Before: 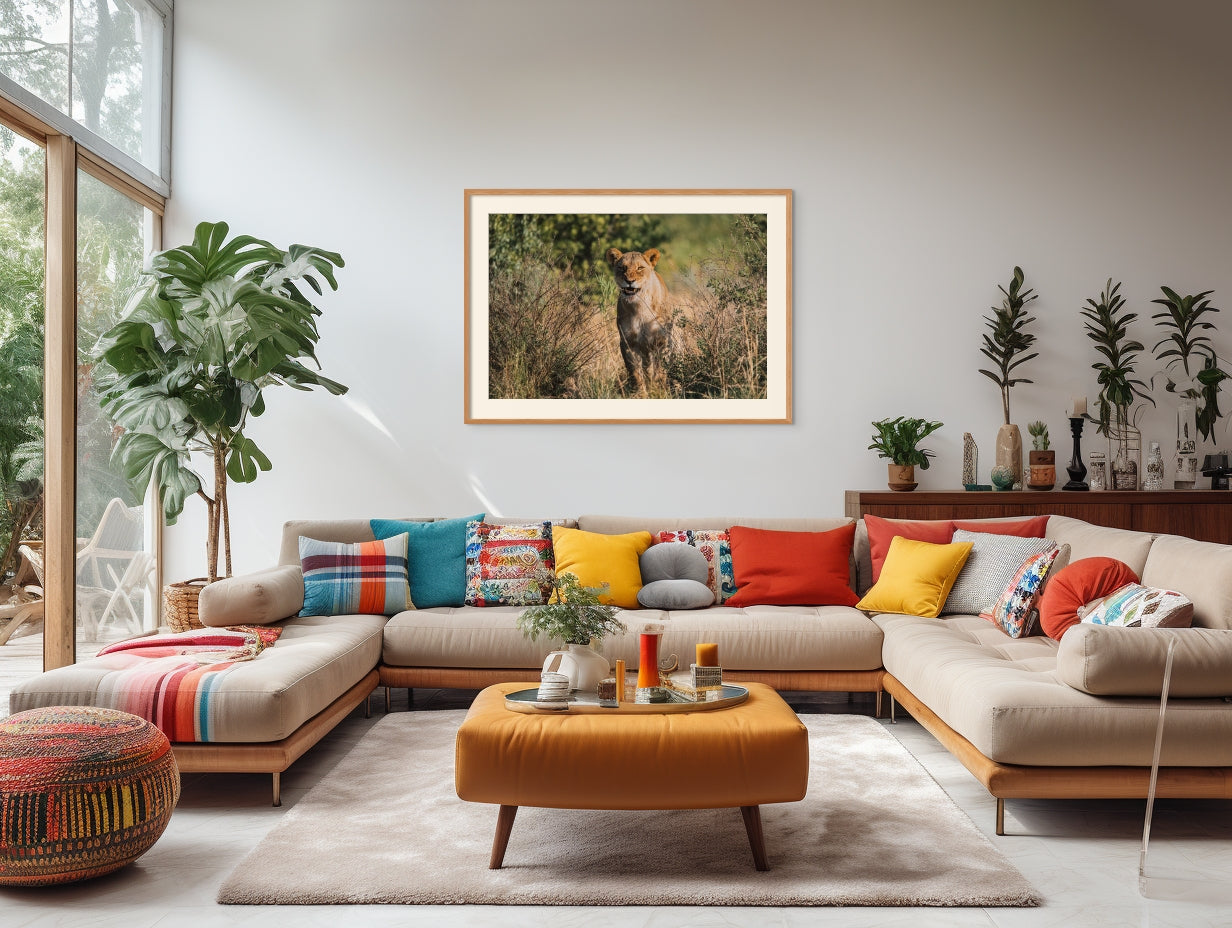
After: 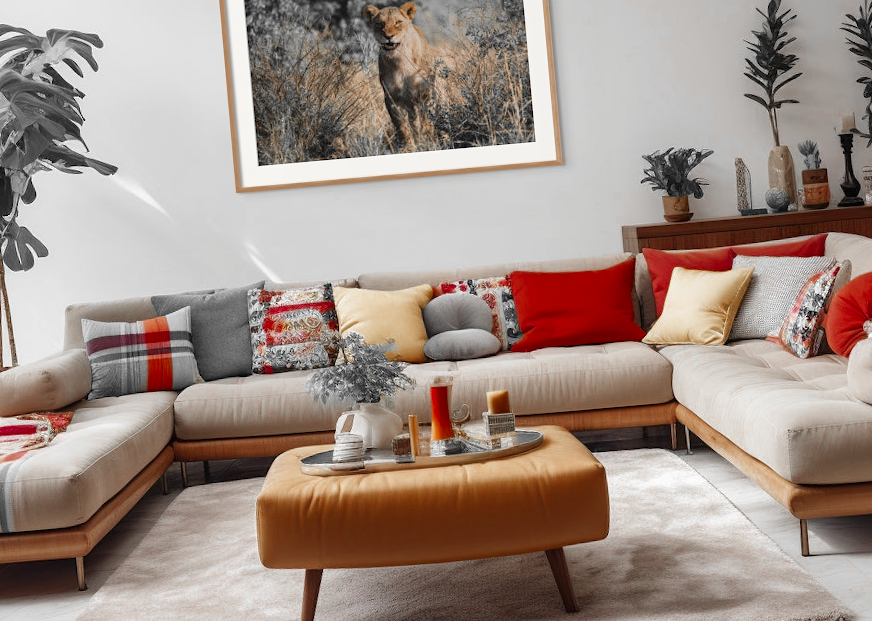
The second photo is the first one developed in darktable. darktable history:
rotate and perspective: rotation -5°, crop left 0.05, crop right 0.952, crop top 0.11, crop bottom 0.89
color zones: curves: ch0 [(0, 0.497) (0.096, 0.361) (0.221, 0.538) (0.429, 0.5) (0.571, 0.5) (0.714, 0.5) (0.857, 0.5) (1, 0.497)]; ch1 [(0, 0.5) (0.143, 0.5) (0.257, -0.002) (0.429, 0.04) (0.571, -0.001) (0.714, -0.015) (0.857, 0.024) (1, 0.5)]
crop: left 16.871%, top 22.857%, right 9.116%
